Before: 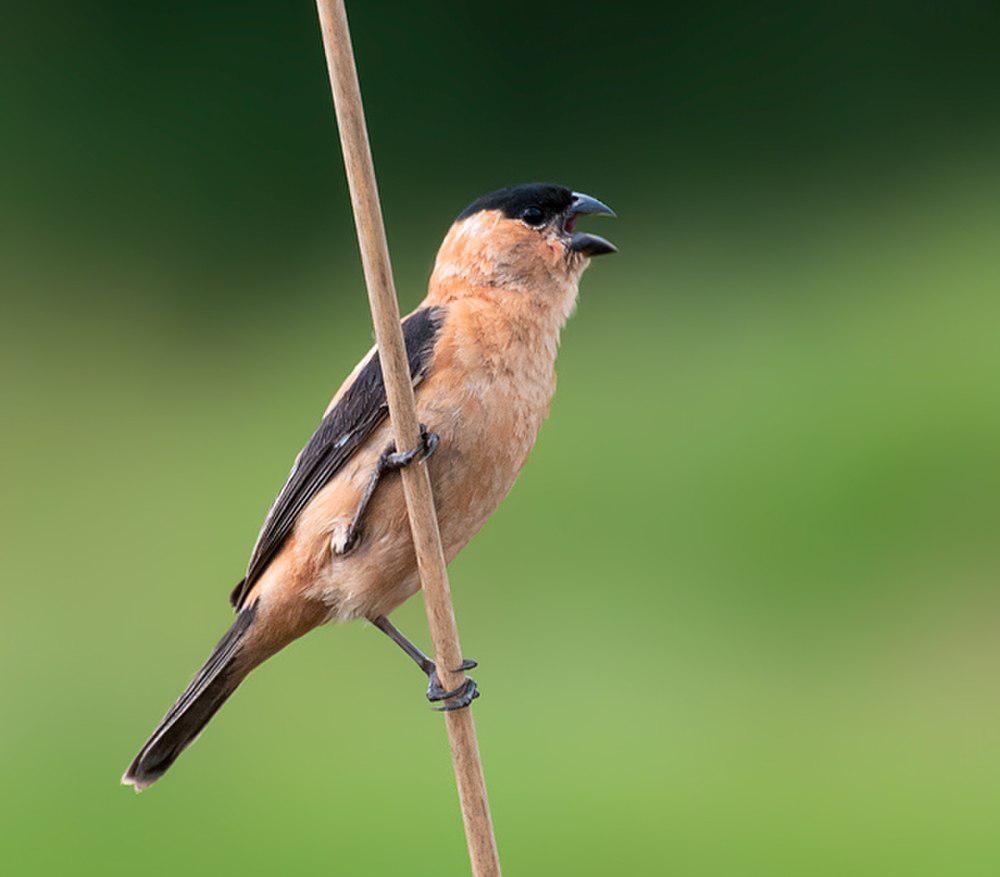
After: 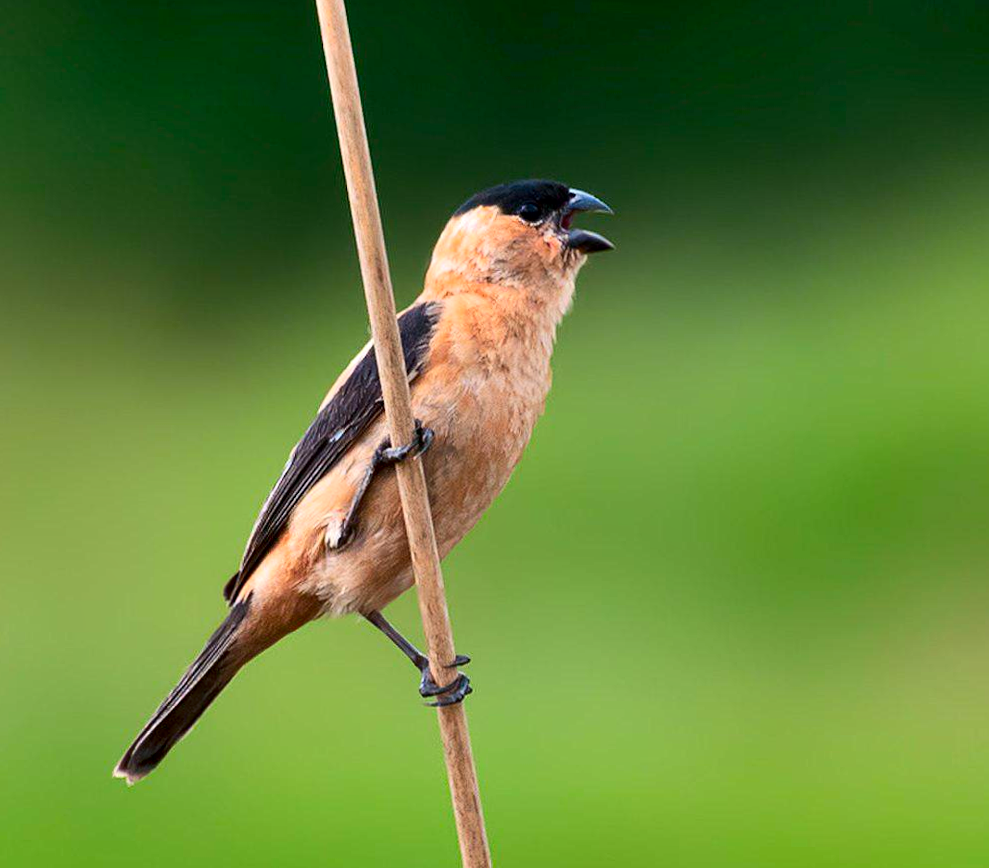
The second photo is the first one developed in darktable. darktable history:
contrast equalizer: octaves 7, y [[0.515 ×6], [0.507 ×6], [0.425 ×6], [0 ×6], [0 ×6]]
shadows and highlights: soften with gaussian
crop and rotate: angle -0.518°
contrast brightness saturation: contrast 0.175, saturation 0.308
